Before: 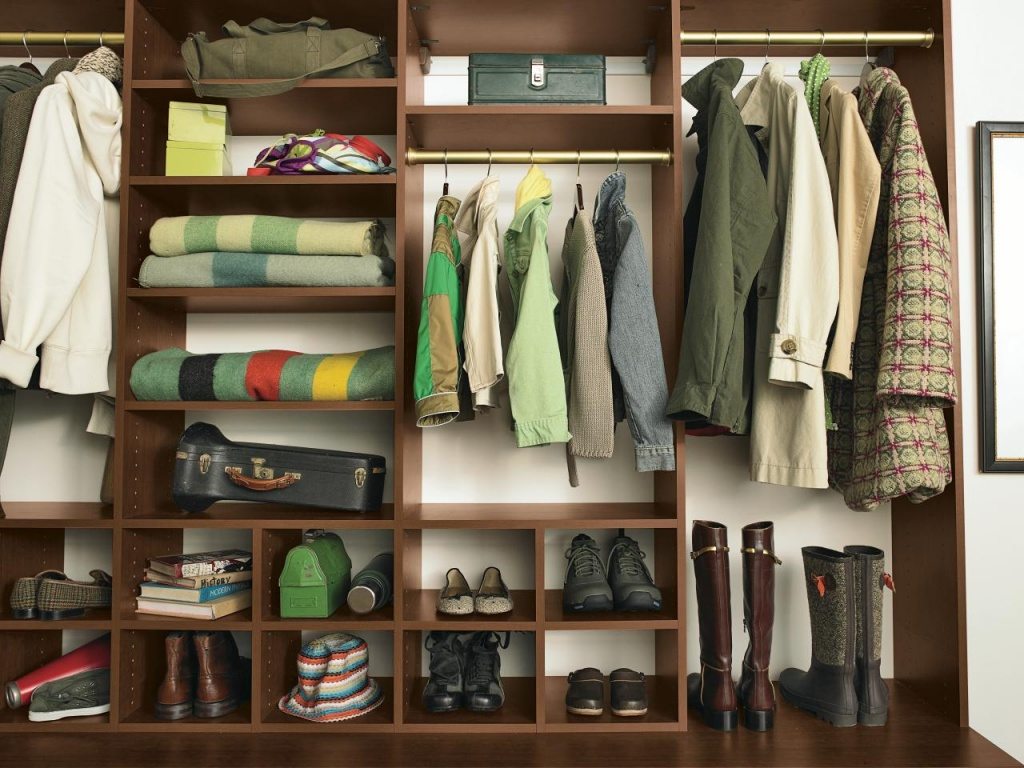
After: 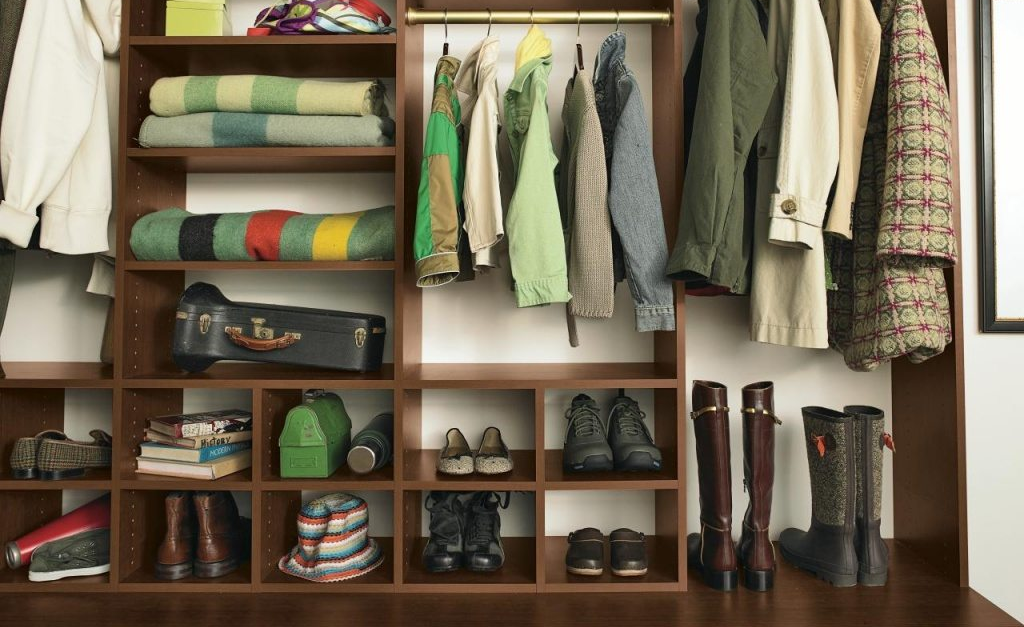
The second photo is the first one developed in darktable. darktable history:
crop and rotate: top 18.321%
